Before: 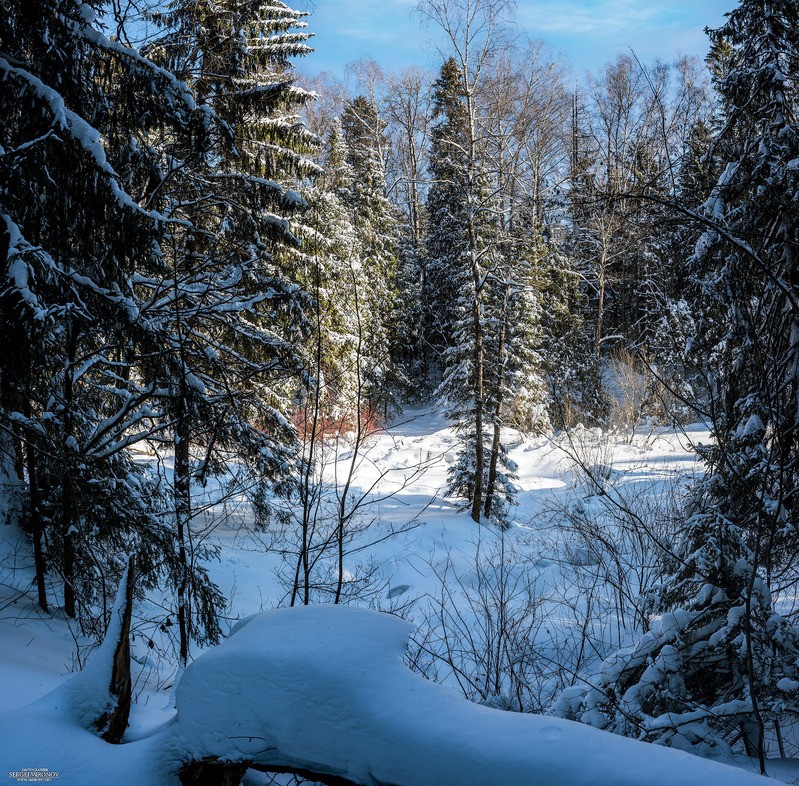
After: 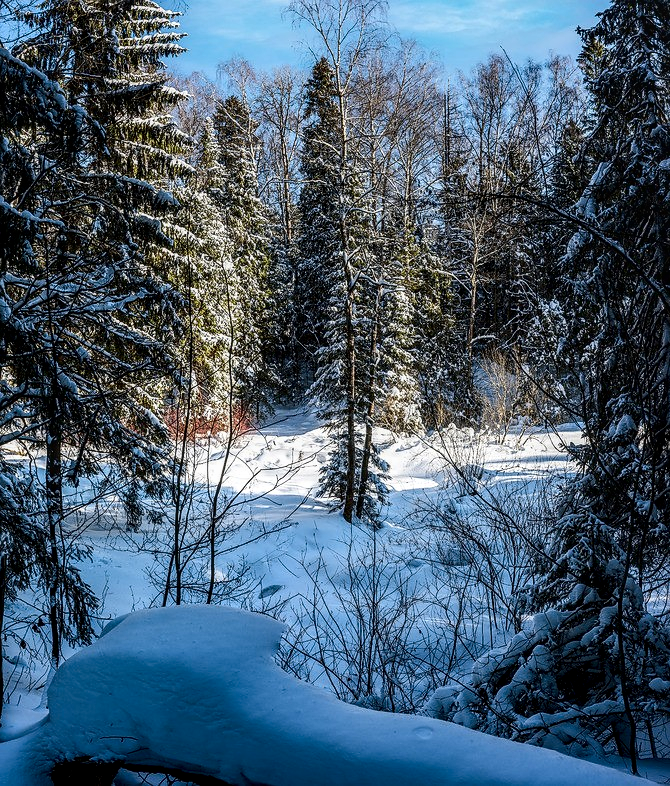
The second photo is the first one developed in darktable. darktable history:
crop: left 16.103%
contrast brightness saturation: contrast 0.205, brightness -0.105, saturation 0.103
shadows and highlights: radius 125.99, shadows 21.18, highlights -21.34, low approximation 0.01
local contrast: on, module defaults
sharpen: radius 1.004, threshold 0.932
exposure: exposure 0.02 EV, compensate highlight preservation false
